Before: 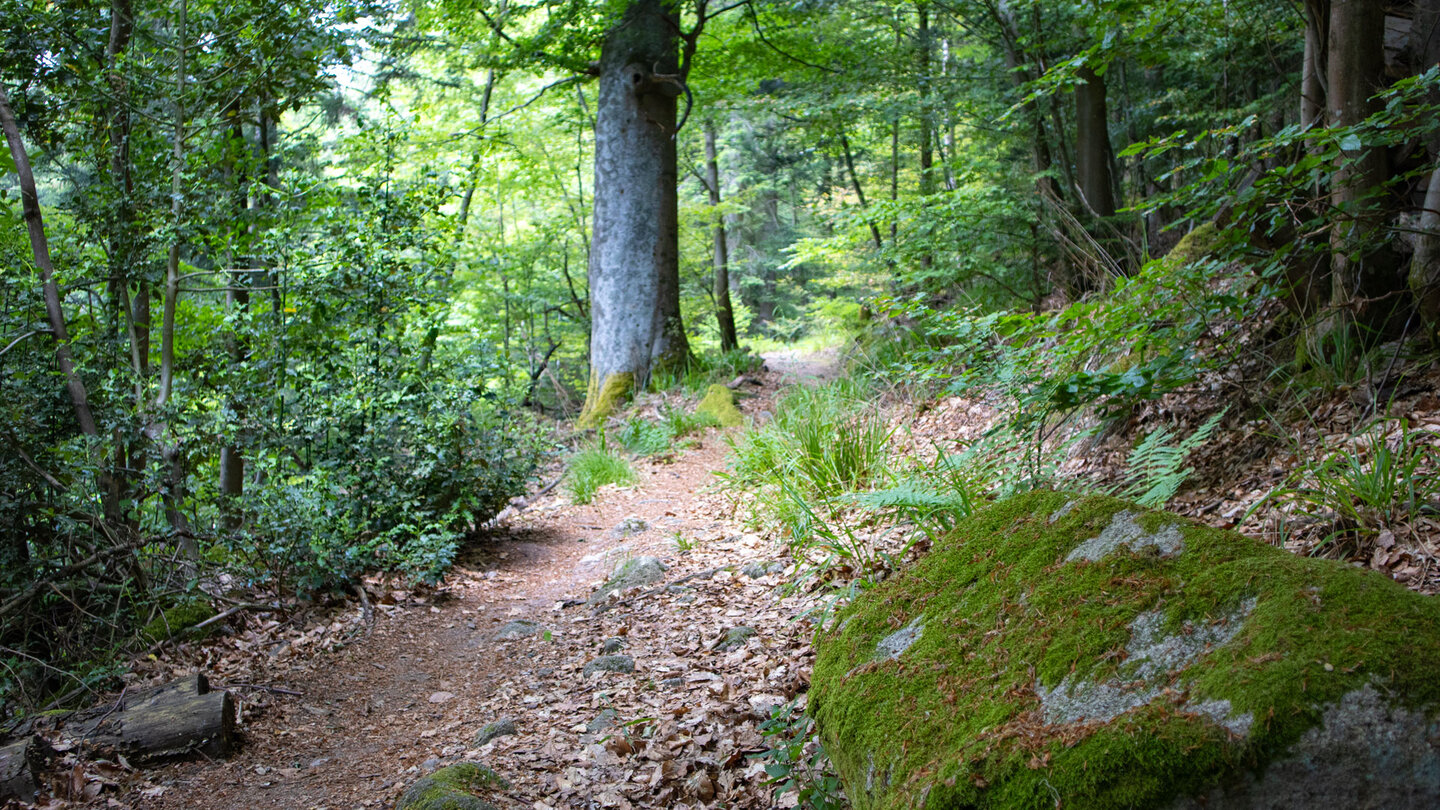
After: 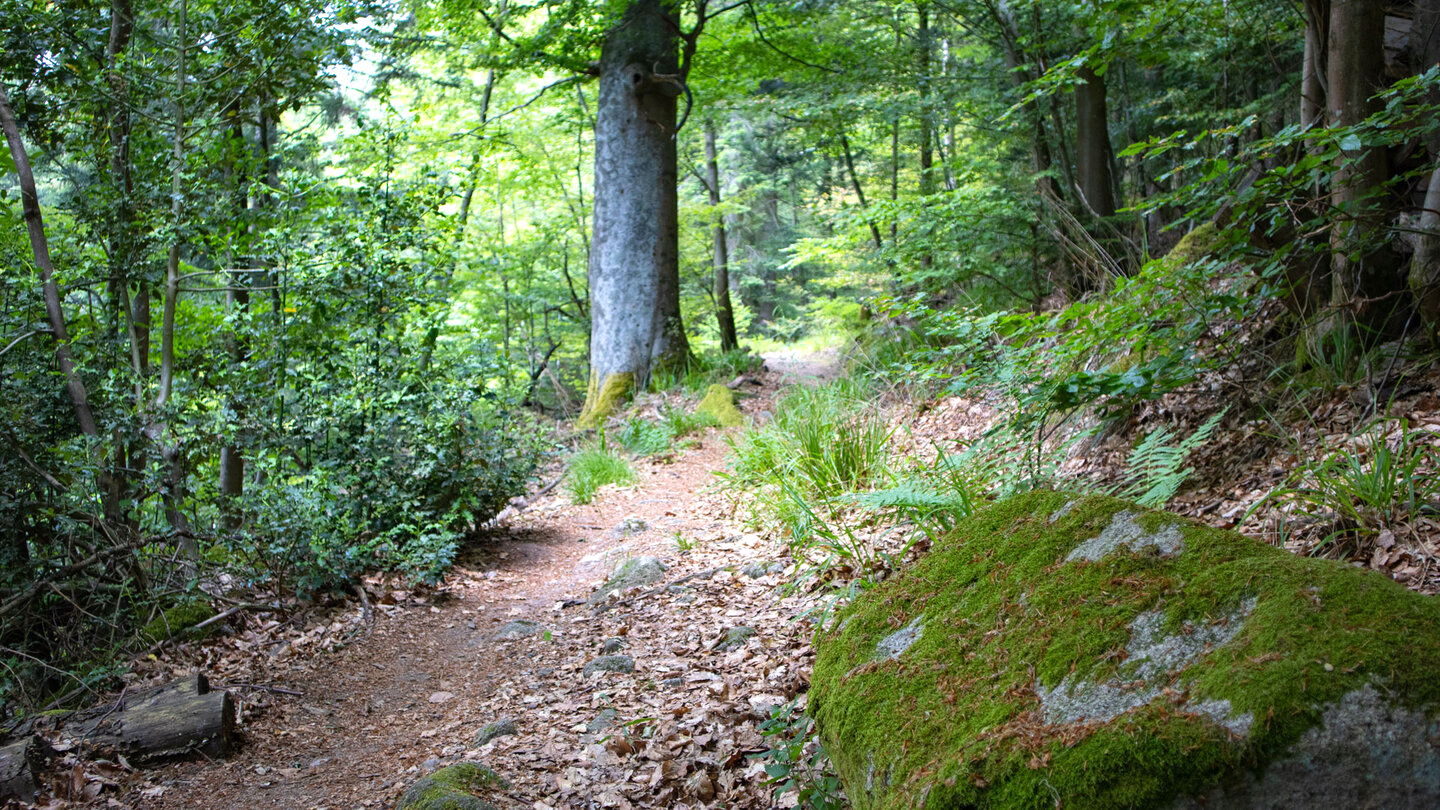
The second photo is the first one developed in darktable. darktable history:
exposure: exposure 0.195 EV, compensate exposure bias true, compensate highlight preservation false
